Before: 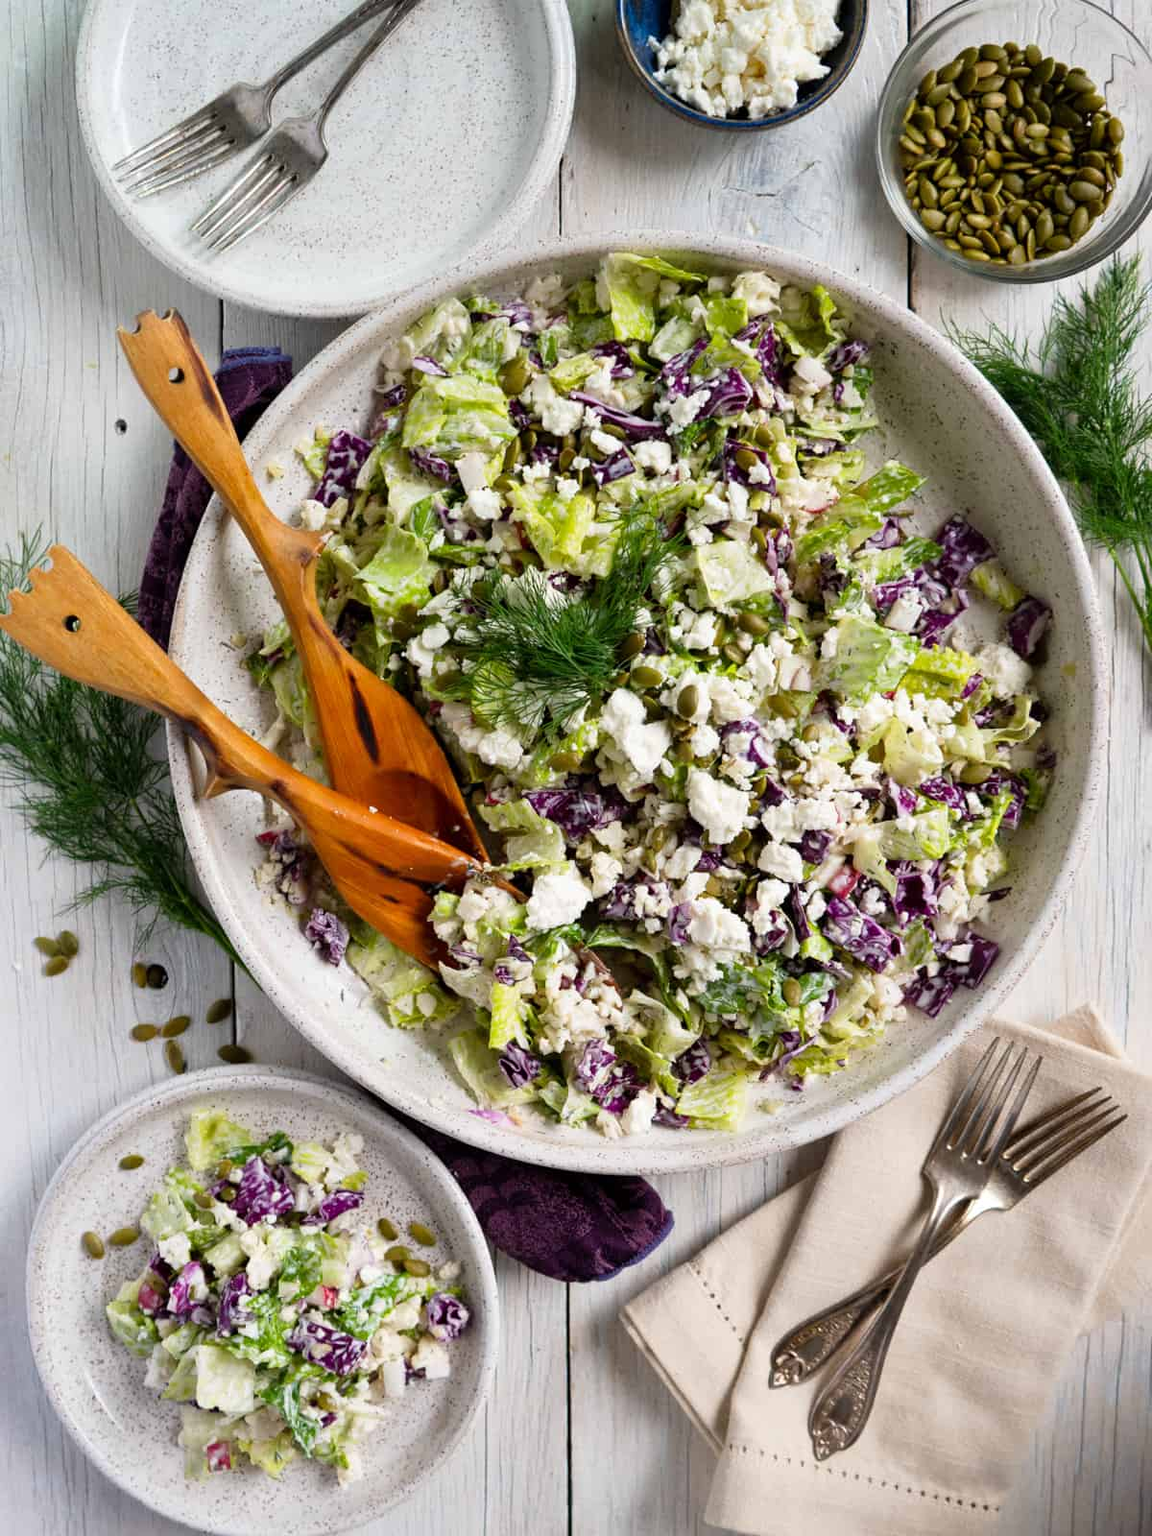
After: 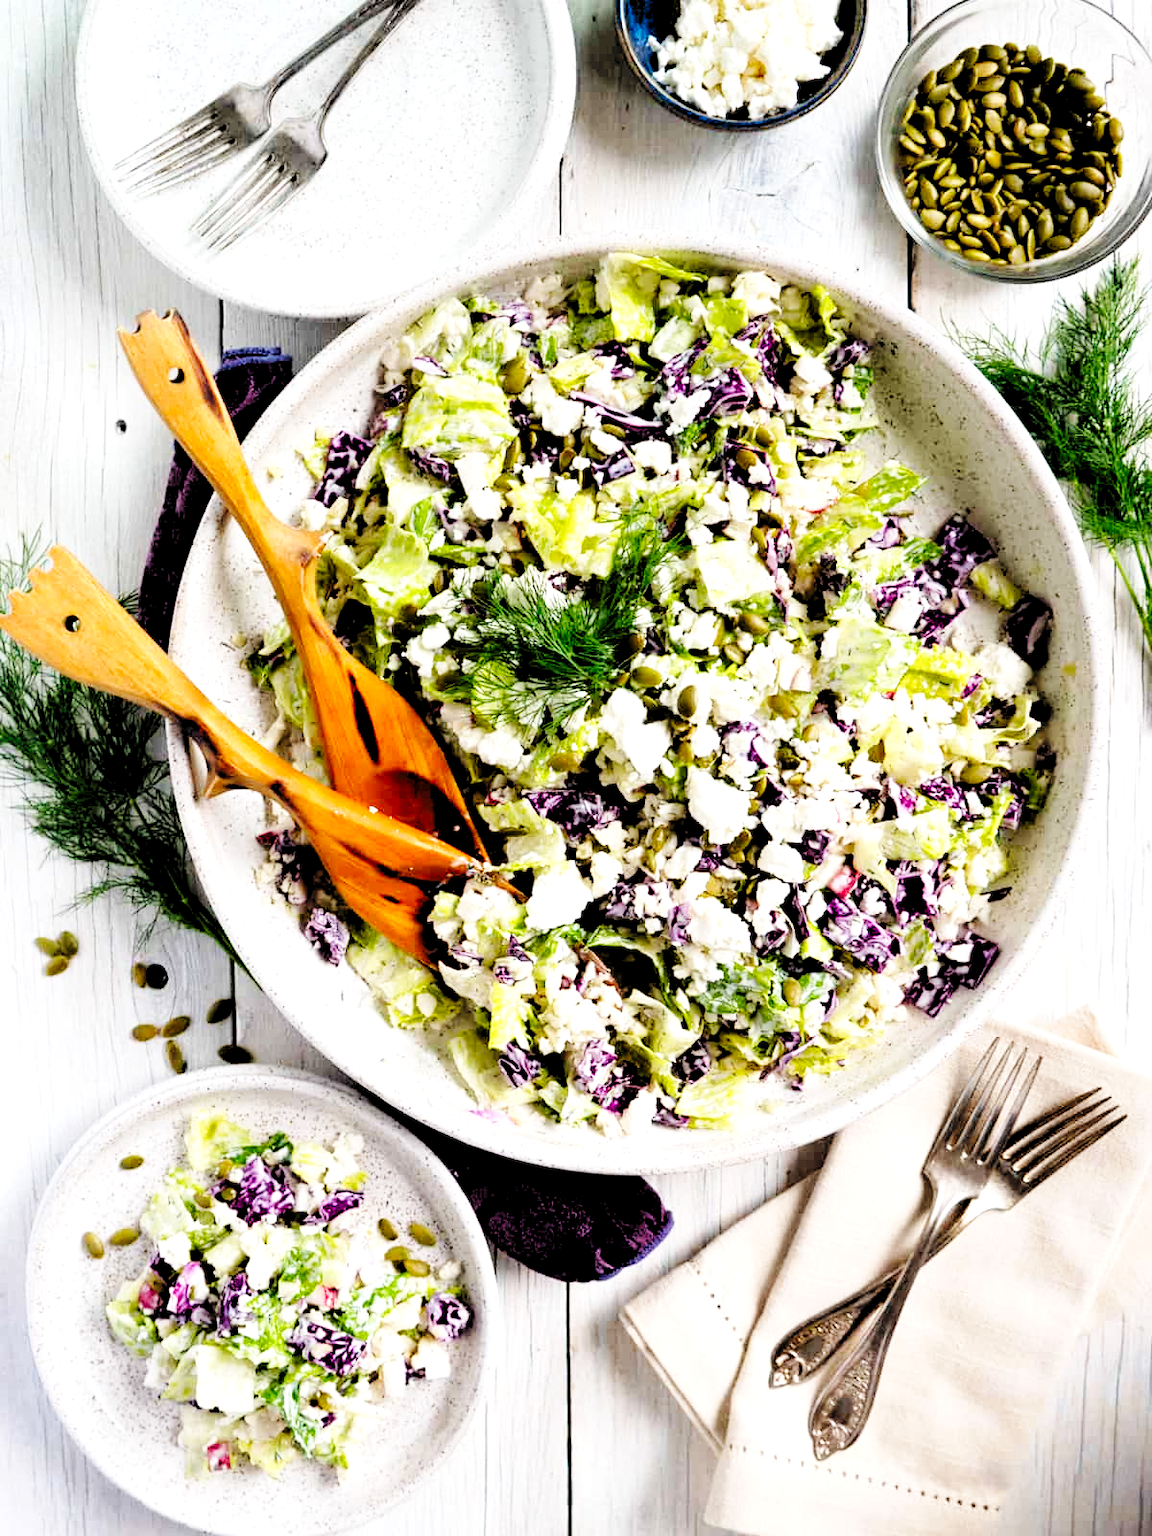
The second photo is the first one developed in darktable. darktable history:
rgb levels: levels [[0.029, 0.461, 0.922], [0, 0.5, 1], [0, 0.5, 1]]
exposure: black level correction 0, exposure 0.5 EV, compensate exposure bias true, compensate highlight preservation false
base curve: curves: ch0 [(0, 0) (0.036, 0.025) (0.121, 0.166) (0.206, 0.329) (0.605, 0.79) (1, 1)], preserve colors none
